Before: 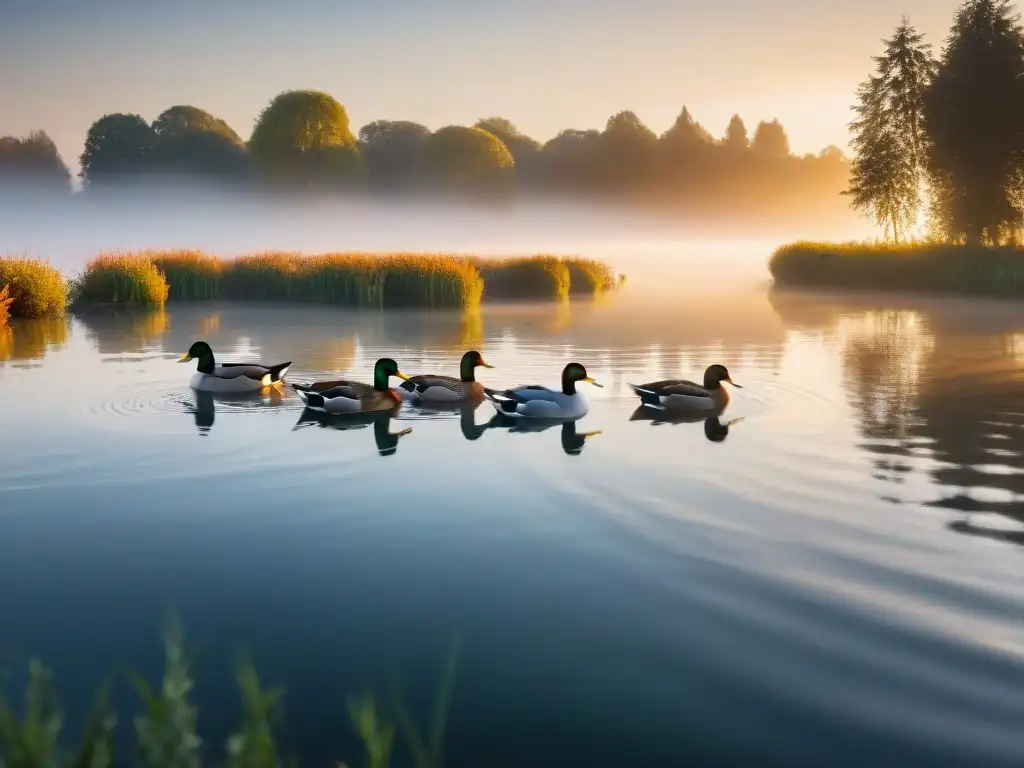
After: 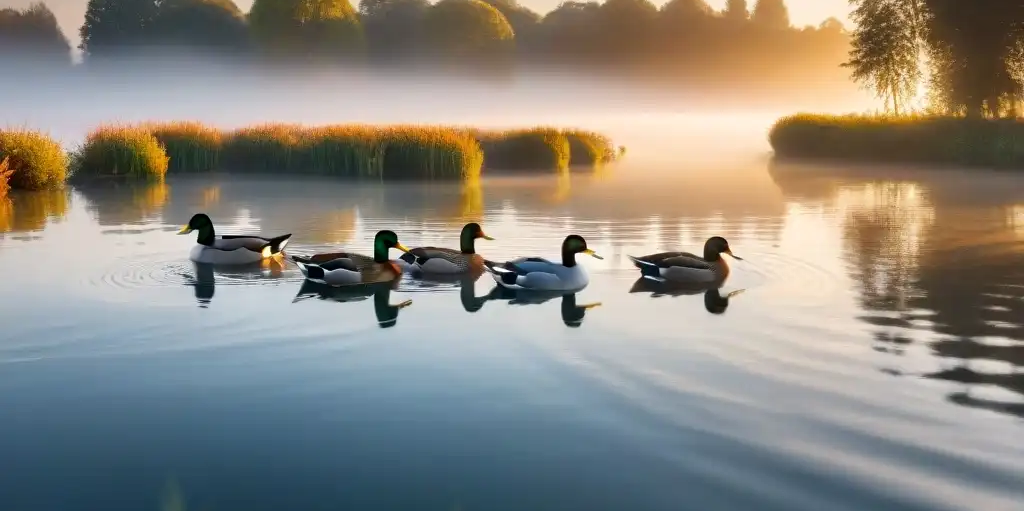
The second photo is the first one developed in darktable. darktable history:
crop: top 16.727%, bottom 16.727%
local contrast: mode bilateral grid, contrast 20, coarseness 50, detail 120%, midtone range 0.2
